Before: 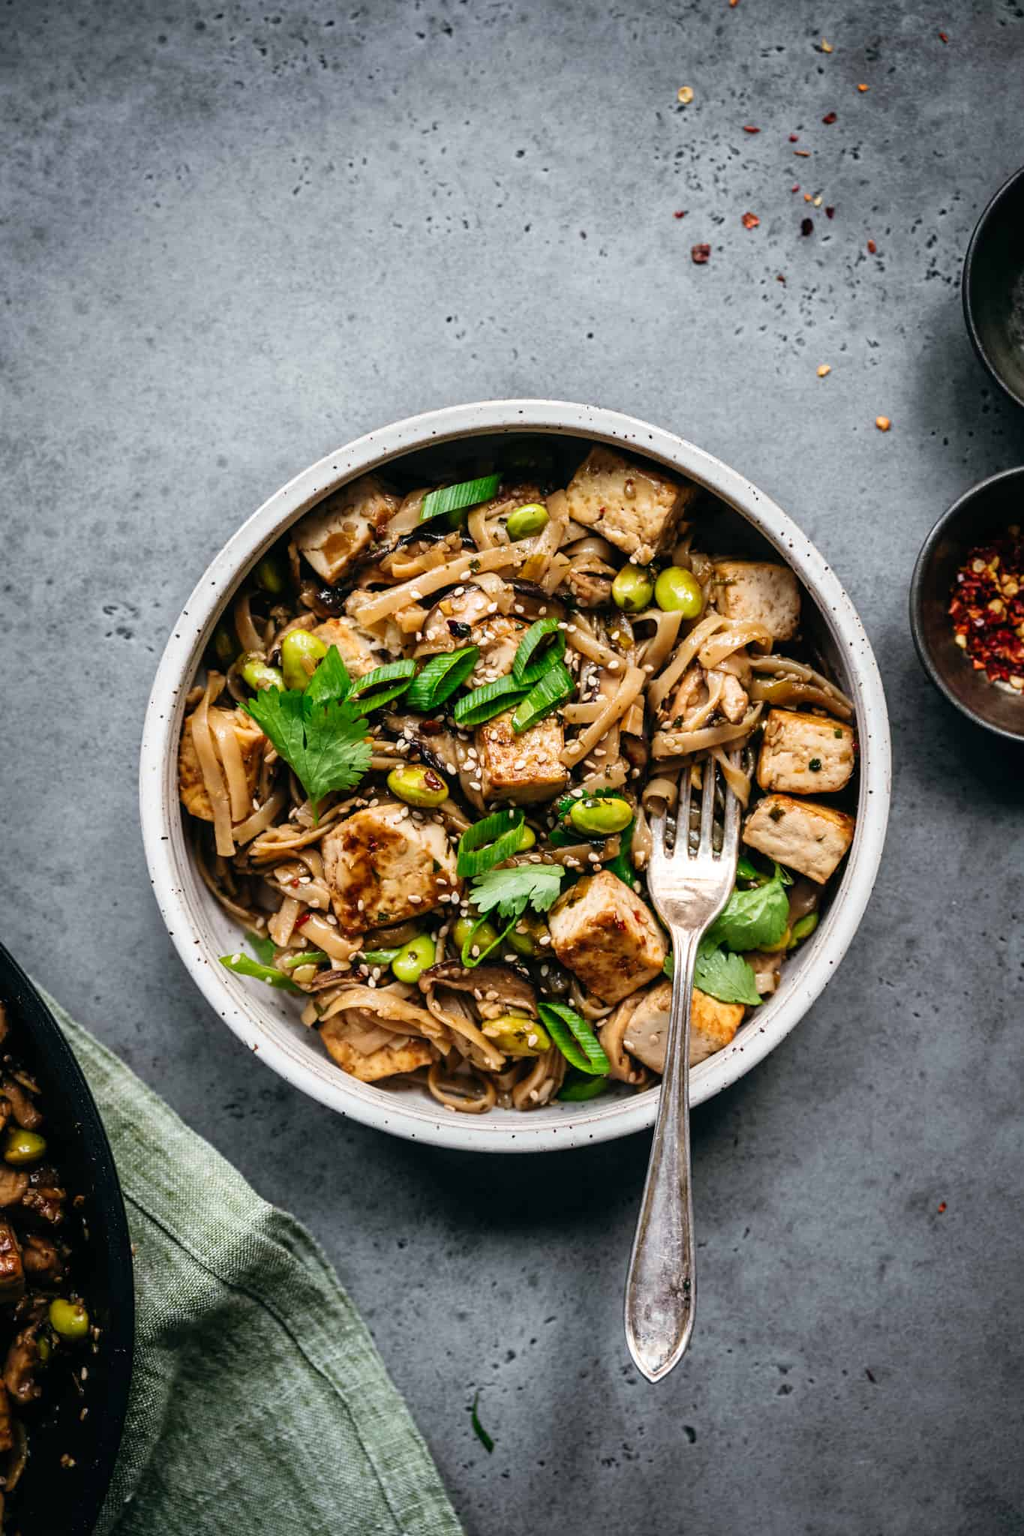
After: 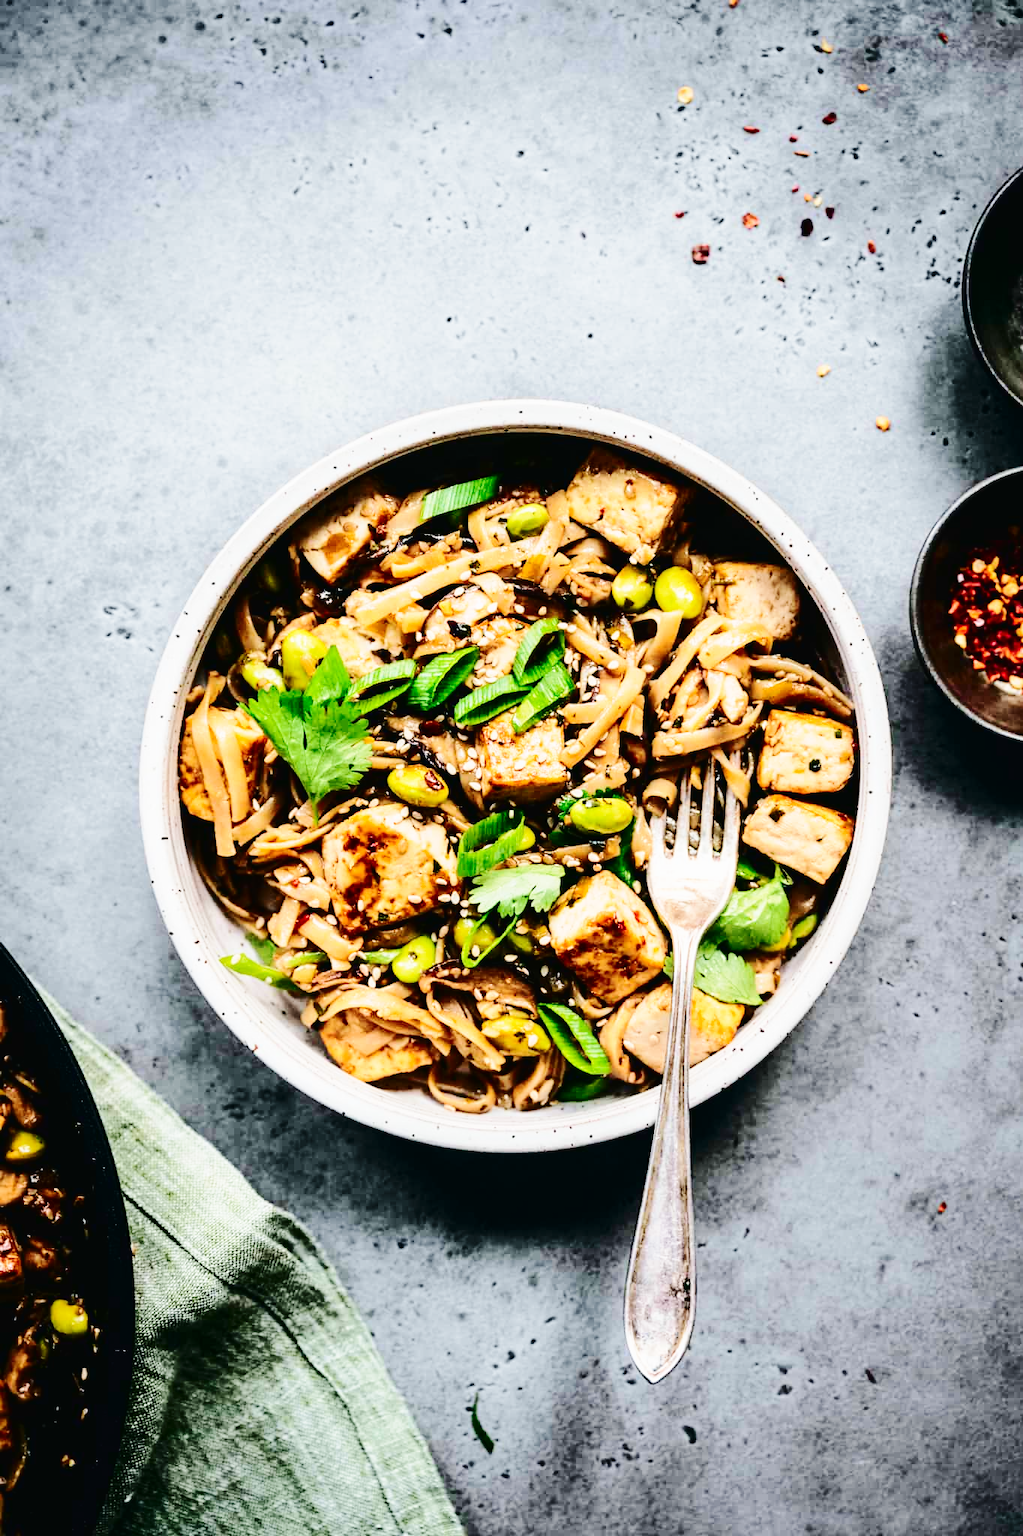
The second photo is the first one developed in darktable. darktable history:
tone curve: curves: ch0 [(0, 0) (0.003, 0.017) (0.011, 0.017) (0.025, 0.017) (0.044, 0.019) (0.069, 0.03) (0.1, 0.046) (0.136, 0.066) (0.177, 0.104) (0.224, 0.151) (0.277, 0.231) (0.335, 0.321) (0.399, 0.454) (0.468, 0.567) (0.543, 0.674) (0.623, 0.763) (0.709, 0.82) (0.801, 0.872) (0.898, 0.934) (1, 1)], color space Lab, independent channels, preserve colors none
contrast brightness saturation: contrast -0.022, brightness -0.008, saturation 0.033
base curve: curves: ch0 [(0, 0) (0.028, 0.03) (0.121, 0.232) (0.46, 0.748) (0.859, 0.968) (1, 1)], preserve colors none
